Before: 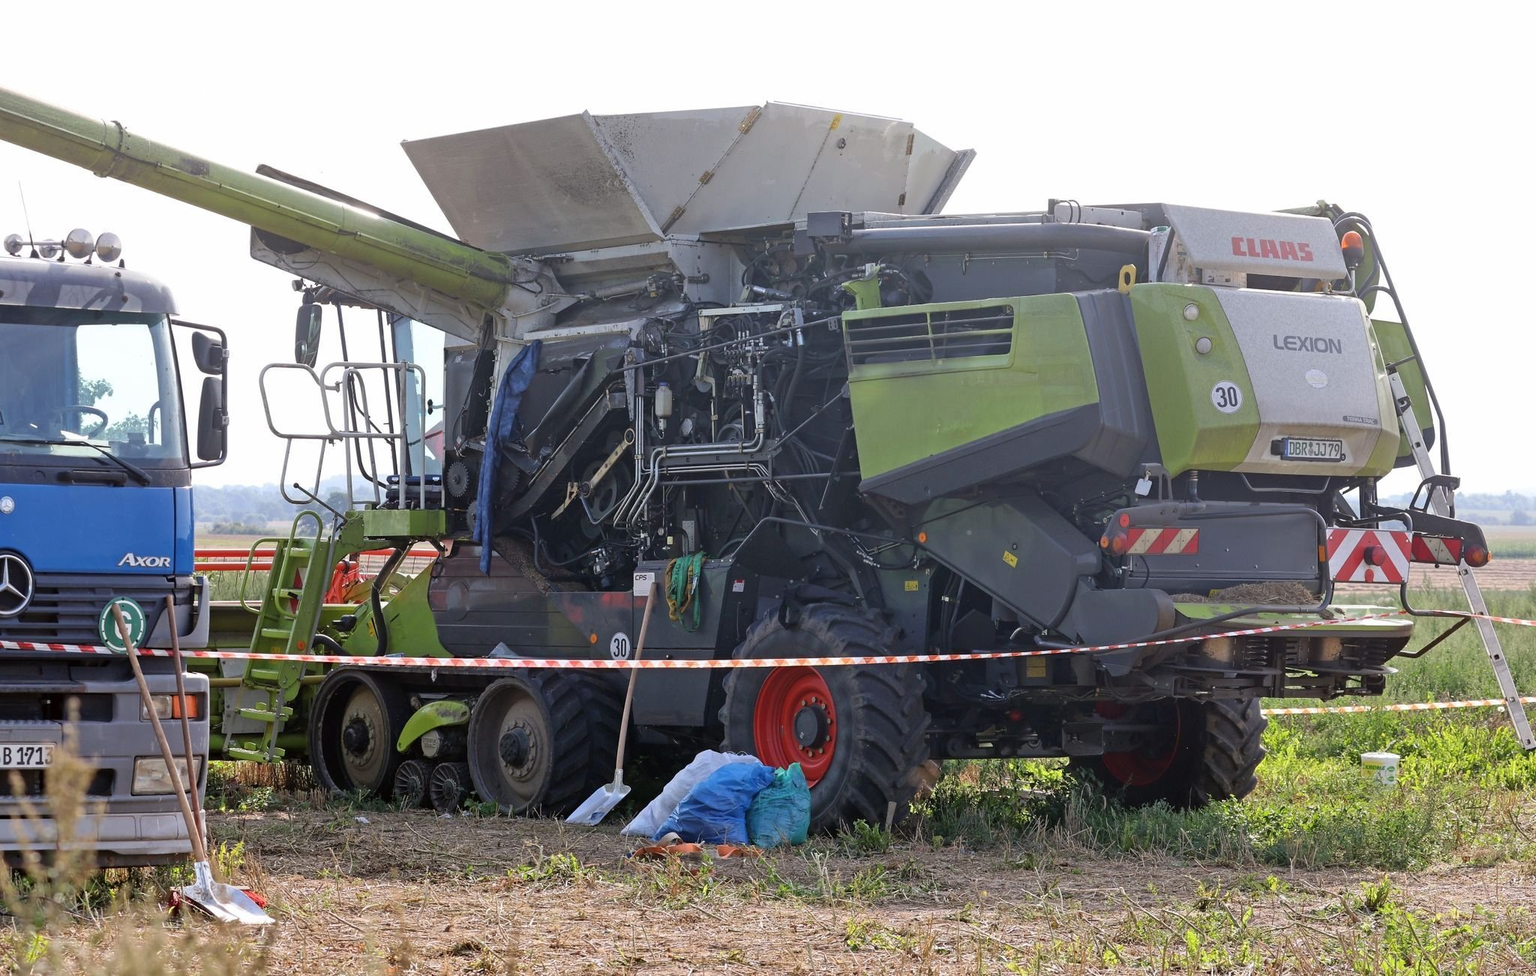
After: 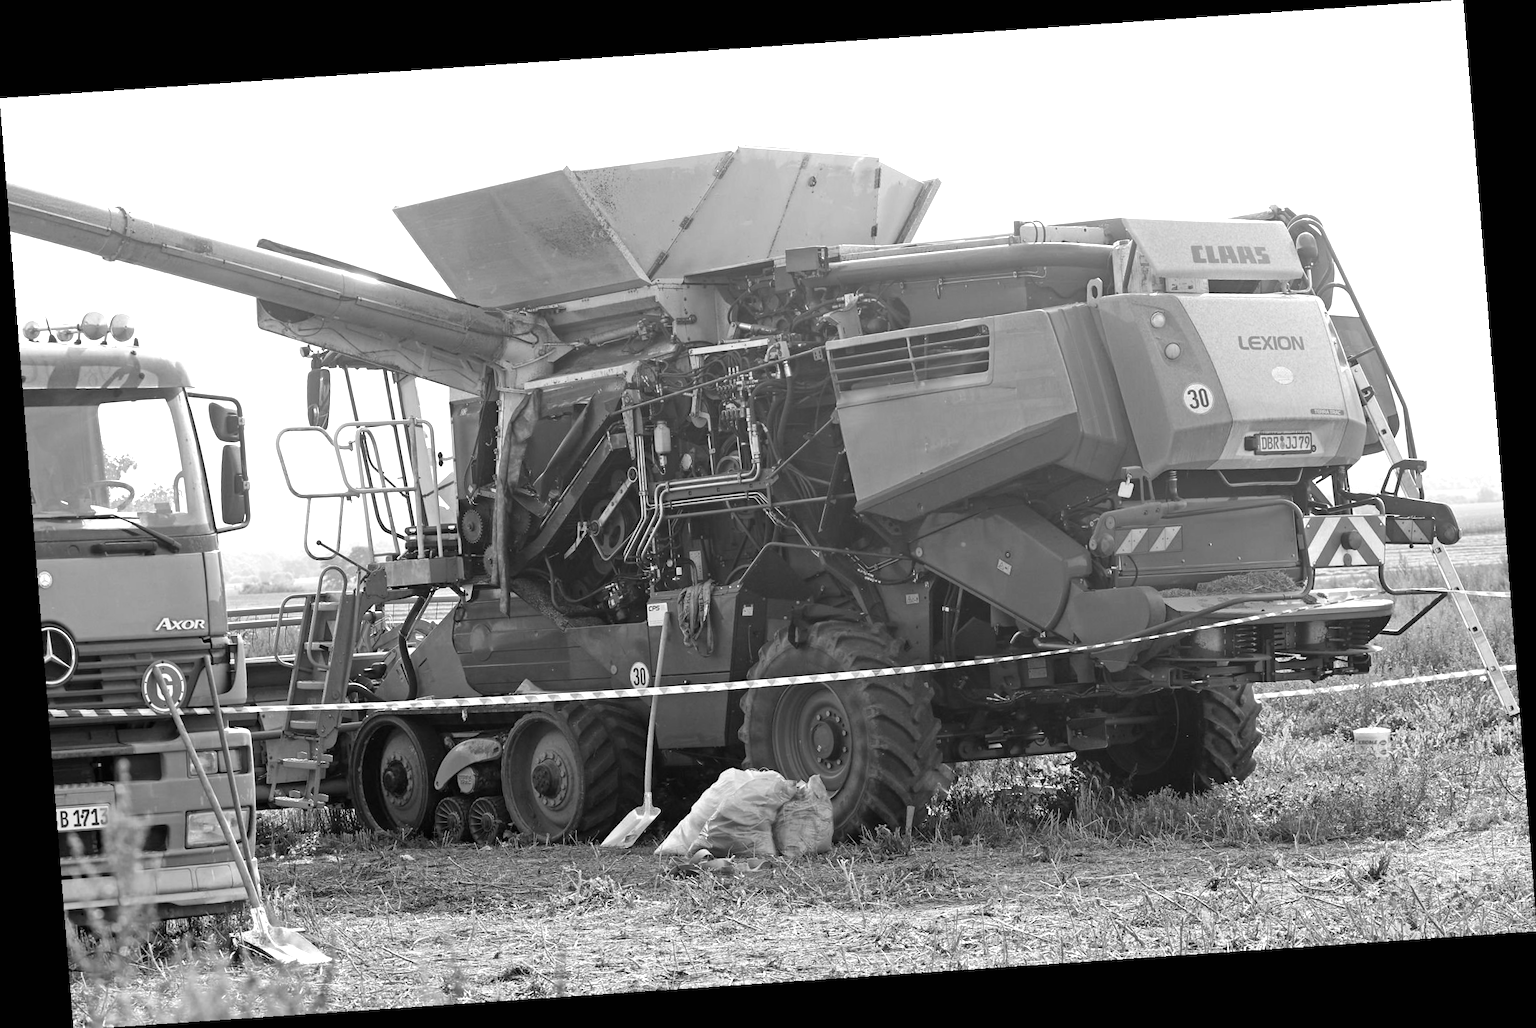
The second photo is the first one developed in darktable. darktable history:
exposure: black level correction 0, exposure 0.7 EV, compensate exposure bias true, compensate highlight preservation false
color calibration: output gray [0.18, 0.41, 0.41, 0], gray › normalize channels true, illuminant same as pipeline (D50), adaptation XYZ, x 0.346, y 0.359, gamut compression 0
rotate and perspective: rotation -4.2°, shear 0.006, automatic cropping off
